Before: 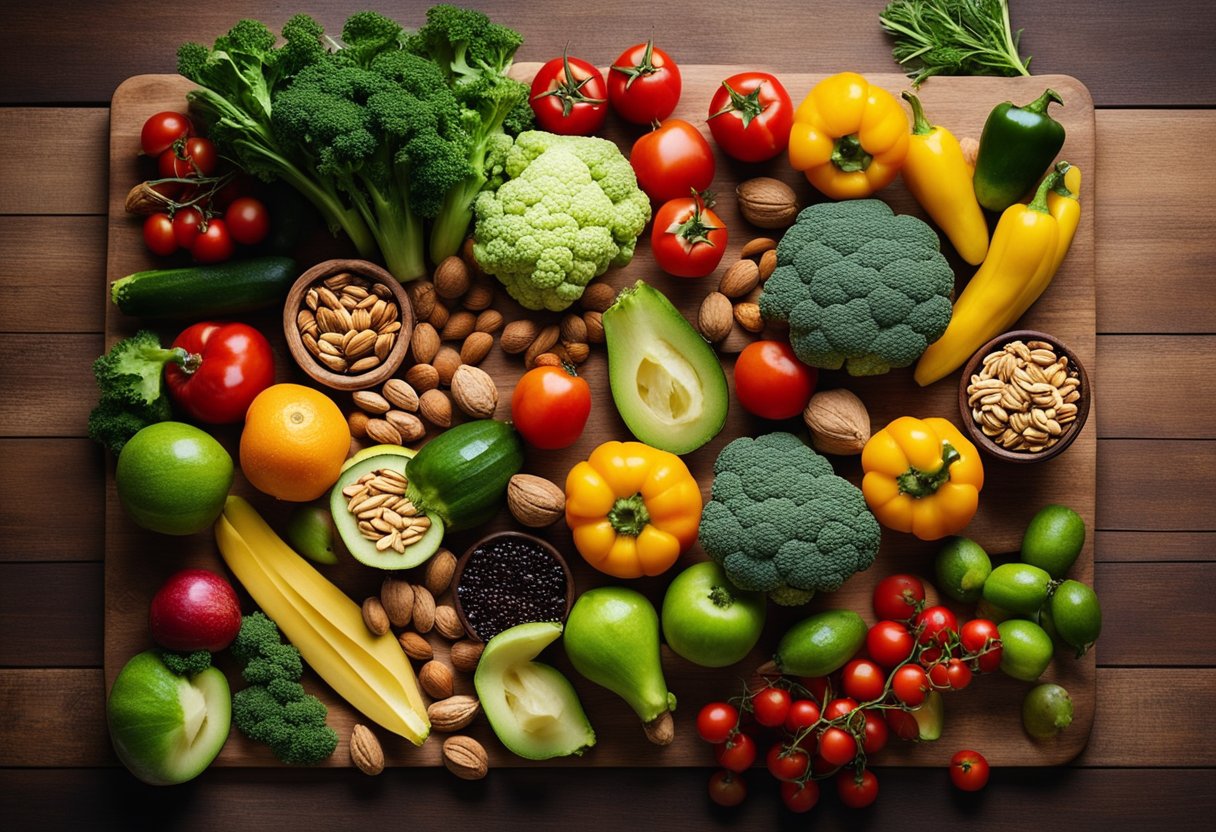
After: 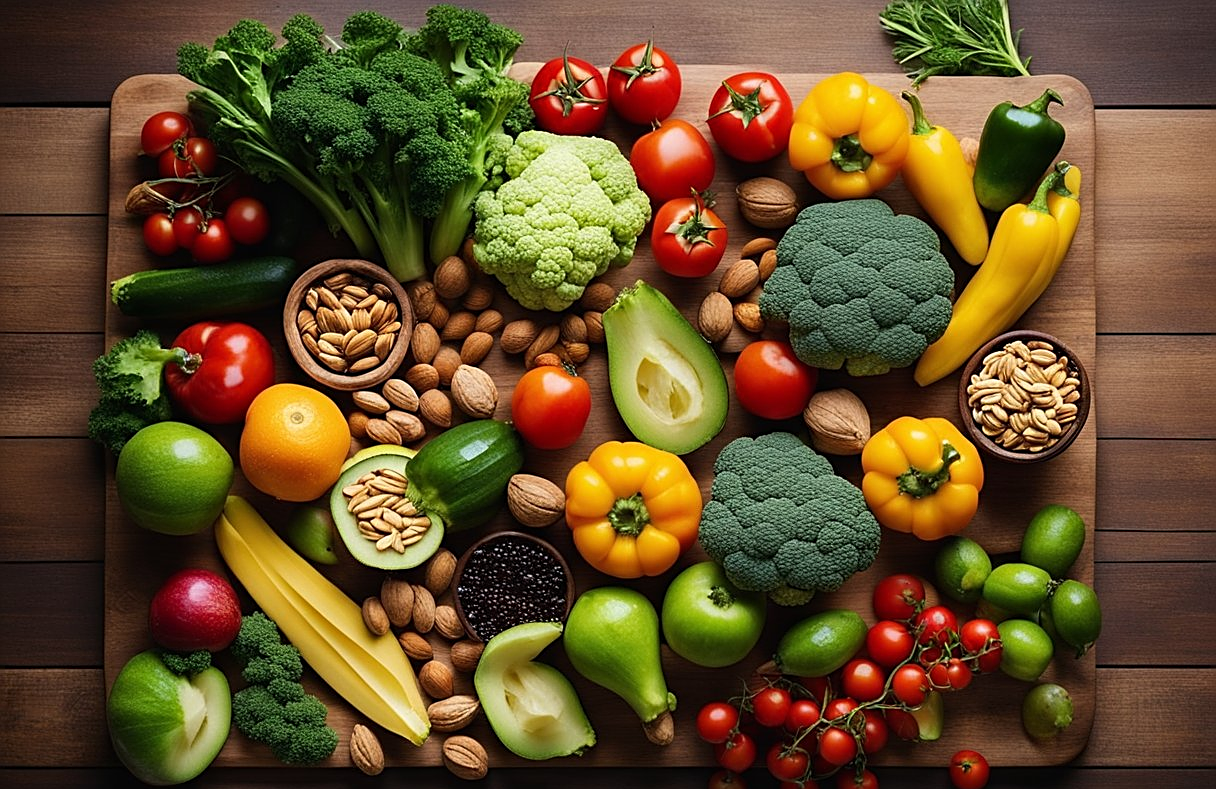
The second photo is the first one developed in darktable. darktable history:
sharpen: on, module defaults
crop and rotate: top 0%, bottom 5.097%
